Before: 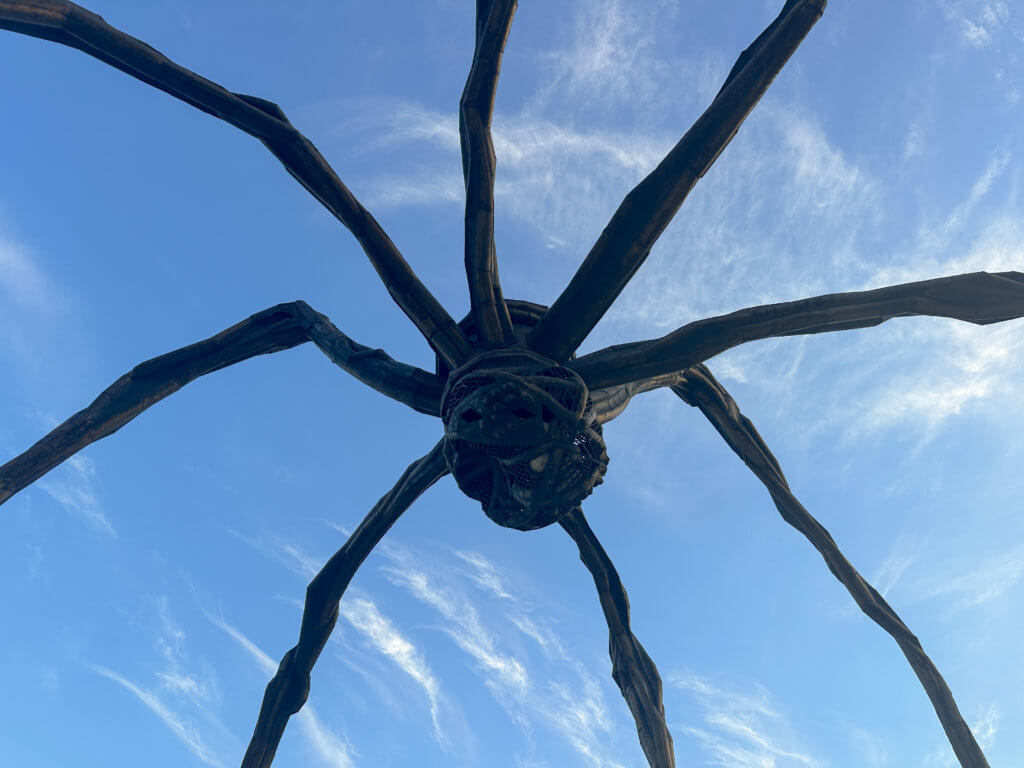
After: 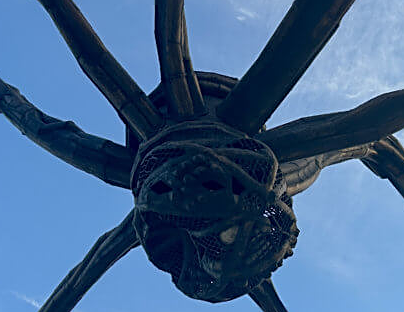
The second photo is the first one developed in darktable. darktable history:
crop: left 30.359%, top 29.793%, right 30.187%, bottom 29.465%
sharpen: on, module defaults
